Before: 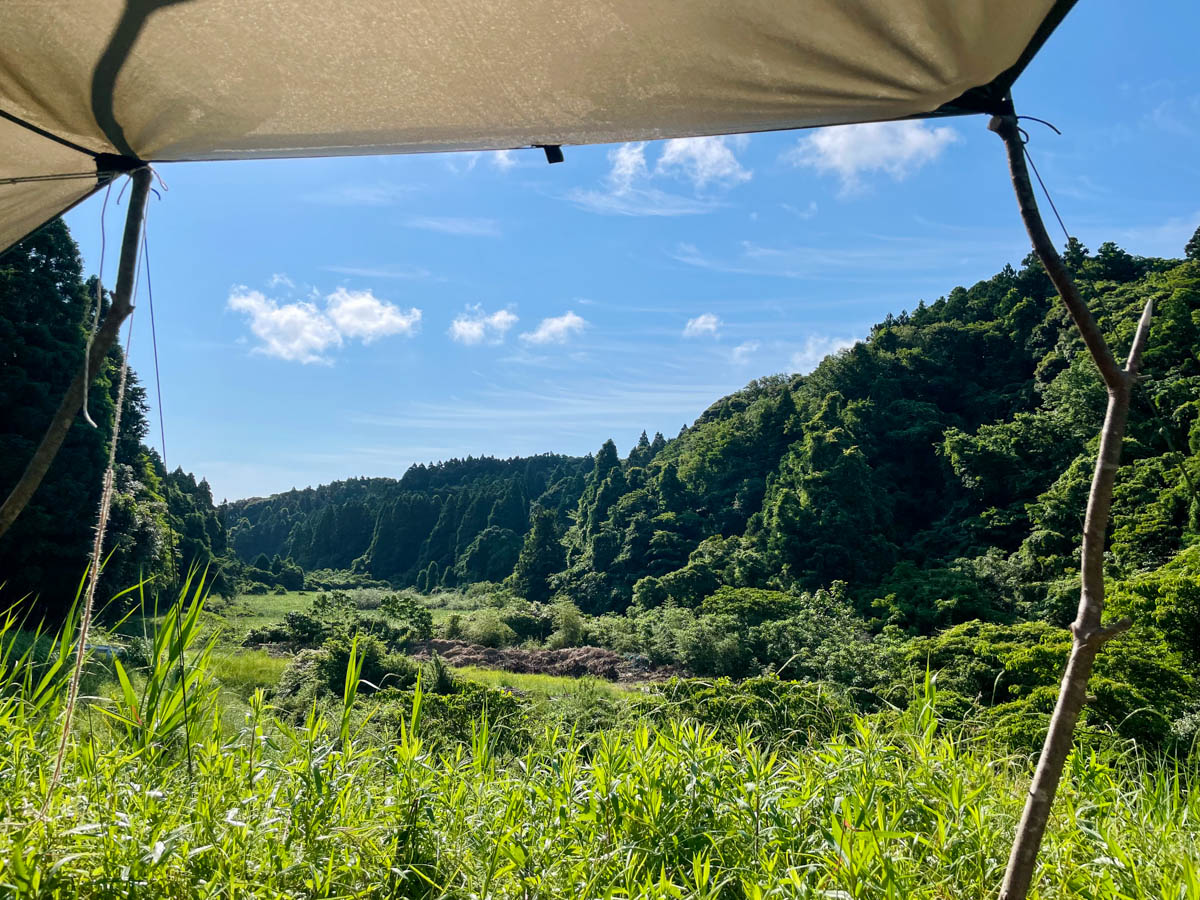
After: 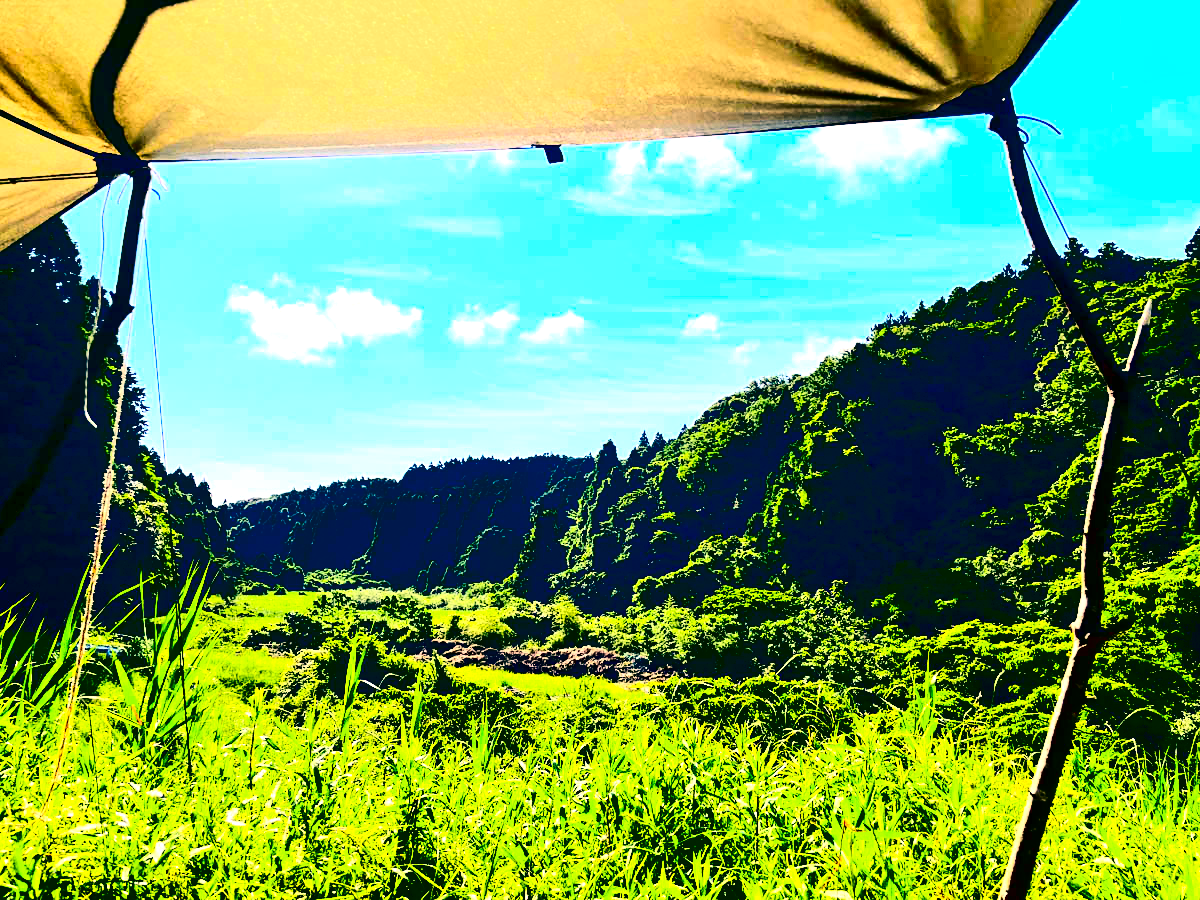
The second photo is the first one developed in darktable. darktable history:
color correction: highlights a* 10.32, highlights b* 14.66, shadows a* -9.59, shadows b* -15.02
exposure: black level correction 0, exposure 1.2 EV, compensate exposure bias true, compensate highlight preservation false
contrast brightness saturation: contrast 0.77, brightness -1, saturation 1
